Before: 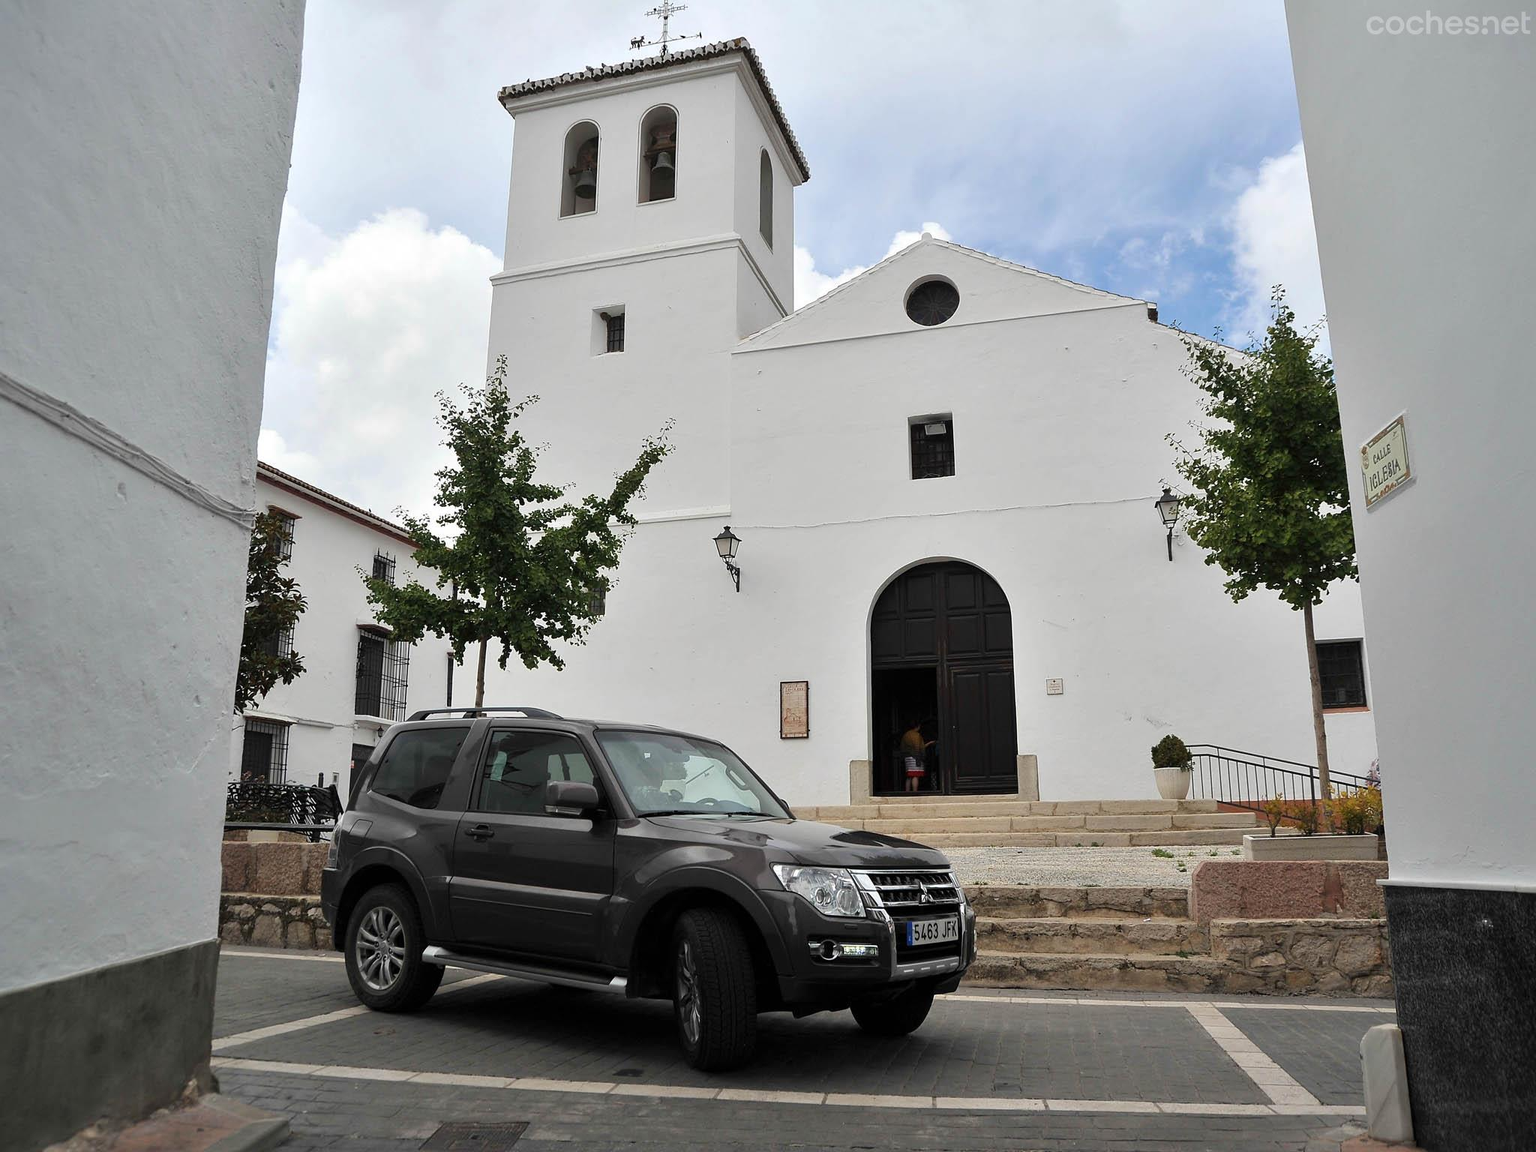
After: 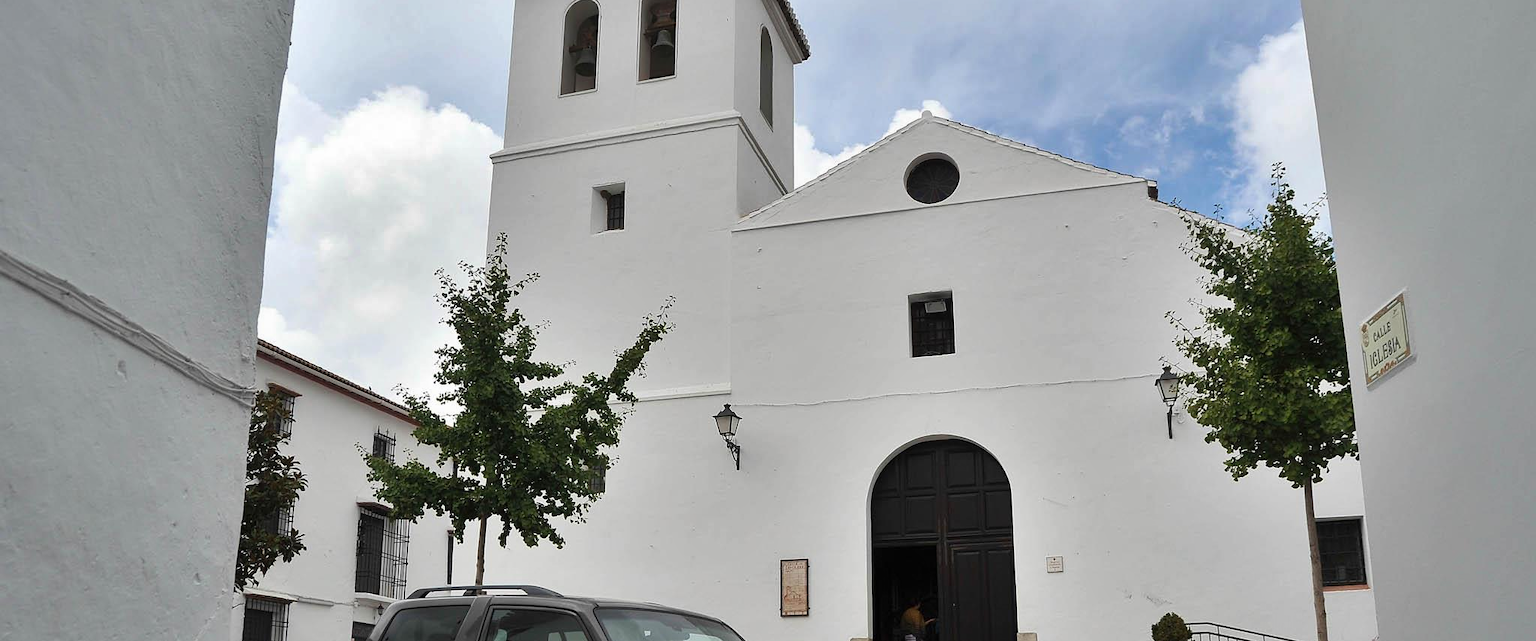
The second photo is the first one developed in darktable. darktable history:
contrast equalizer: octaves 7, y [[0.5, 0.496, 0.435, 0.435, 0.496, 0.5], [0.5 ×6], [0.5 ×6], [0 ×6], [0 ×6]], mix 0.312
crop and rotate: top 10.63%, bottom 33.658%
shadows and highlights: soften with gaussian
